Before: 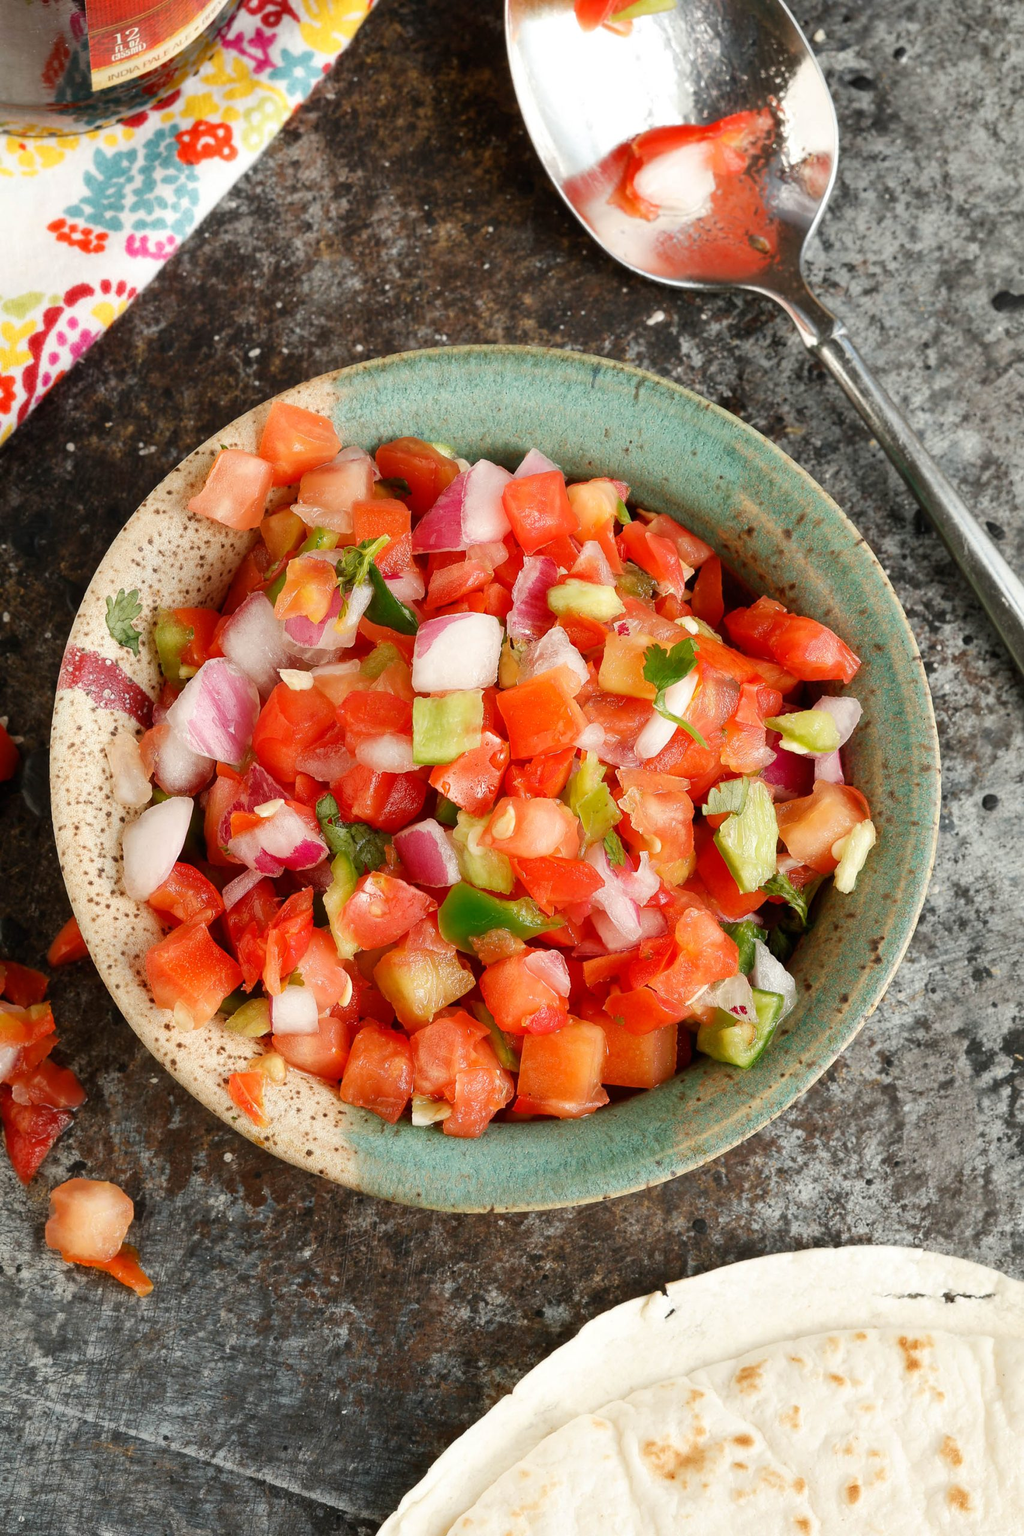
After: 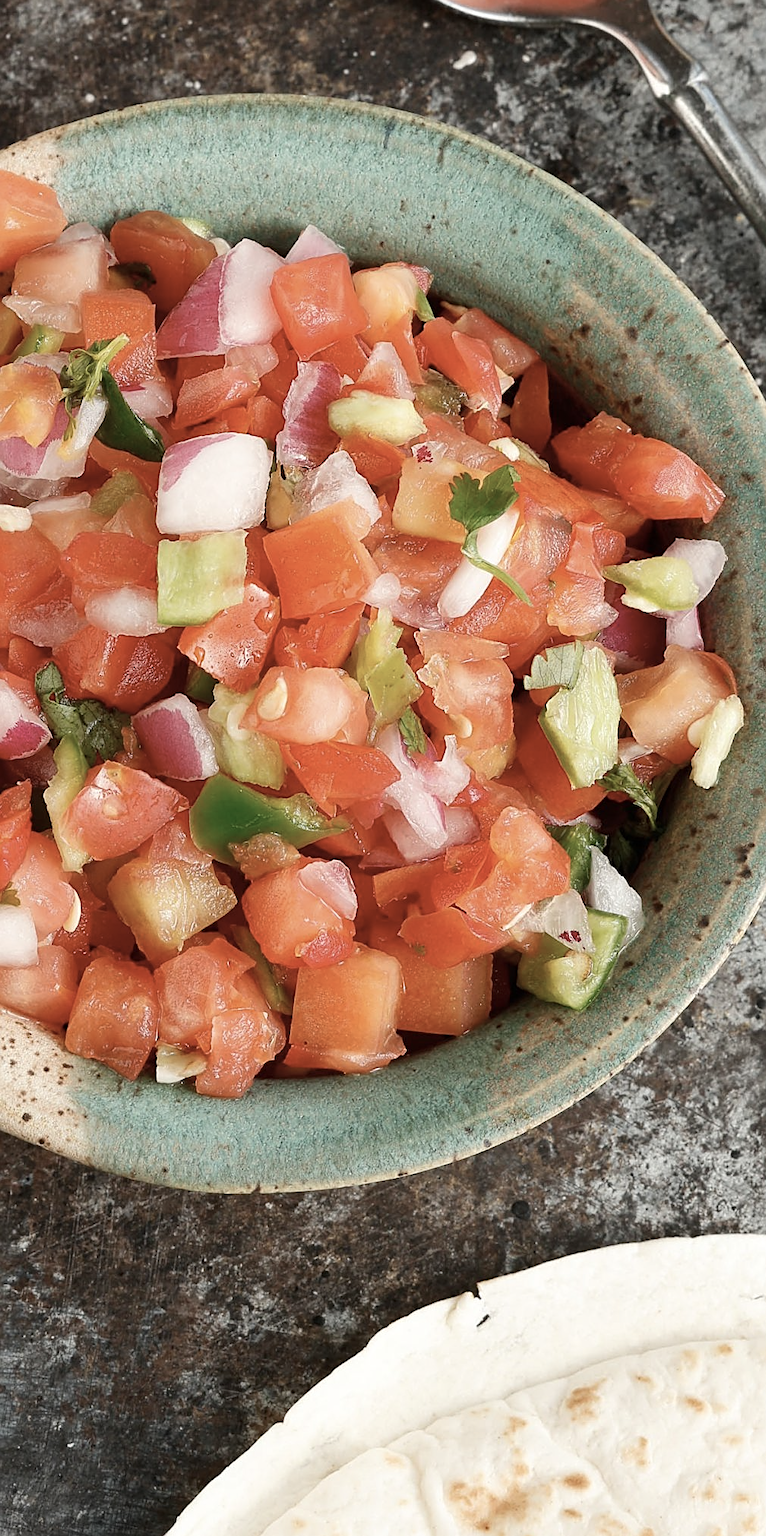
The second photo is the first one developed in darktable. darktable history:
crop and rotate: left 28.179%, top 17.642%, right 12.692%, bottom 3.343%
contrast brightness saturation: contrast 0.099, saturation -0.355
sharpen: on, module defaults
